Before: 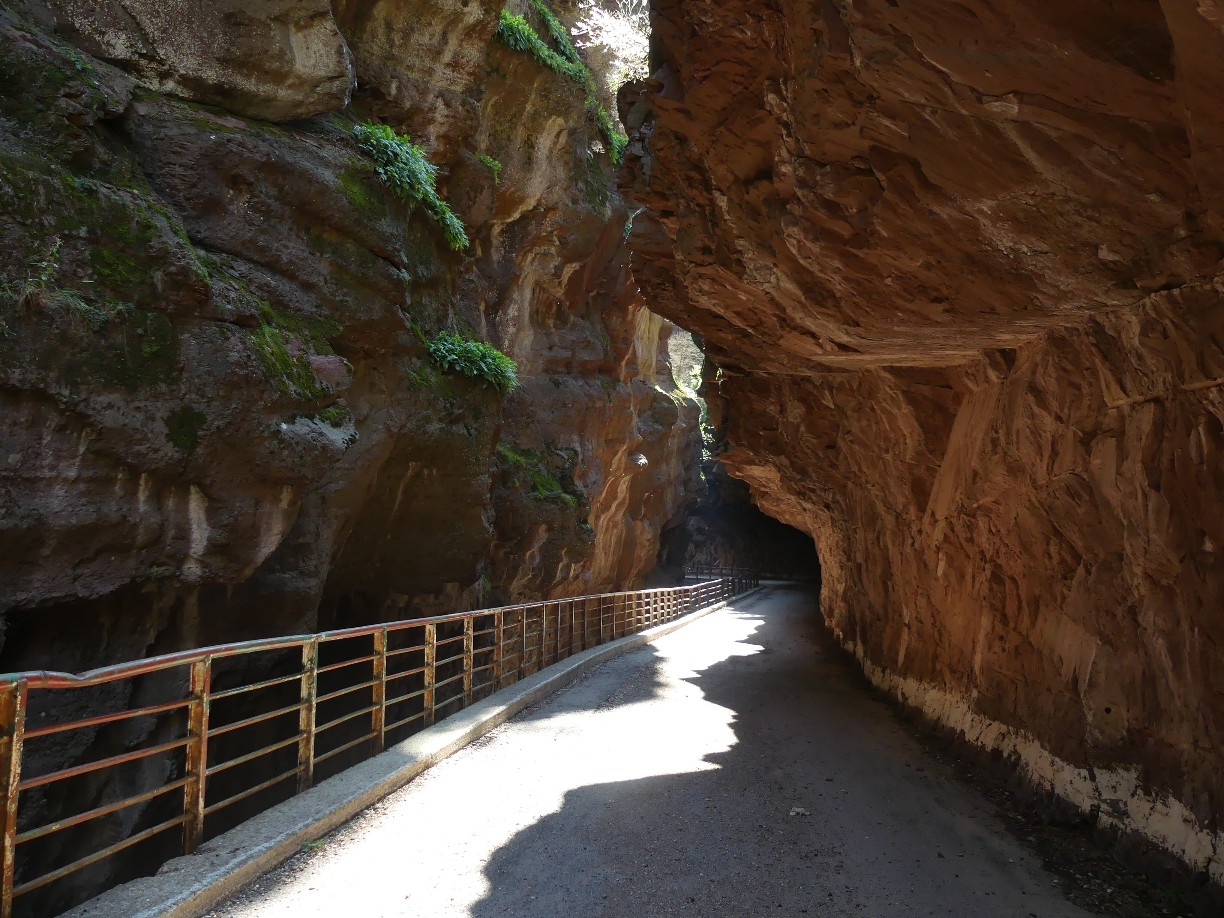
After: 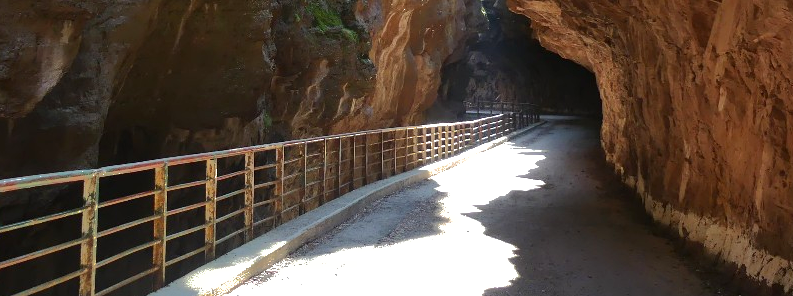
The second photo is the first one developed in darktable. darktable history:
crop: left 17.965%, top 50.746%, right 17.226%, bottom 16.937%
shadows and highlights: shadows -19.71, highlights -73.51
exposure: exposure 0.554 EV, compensate exposure bias true, compensate highlight preservation false
